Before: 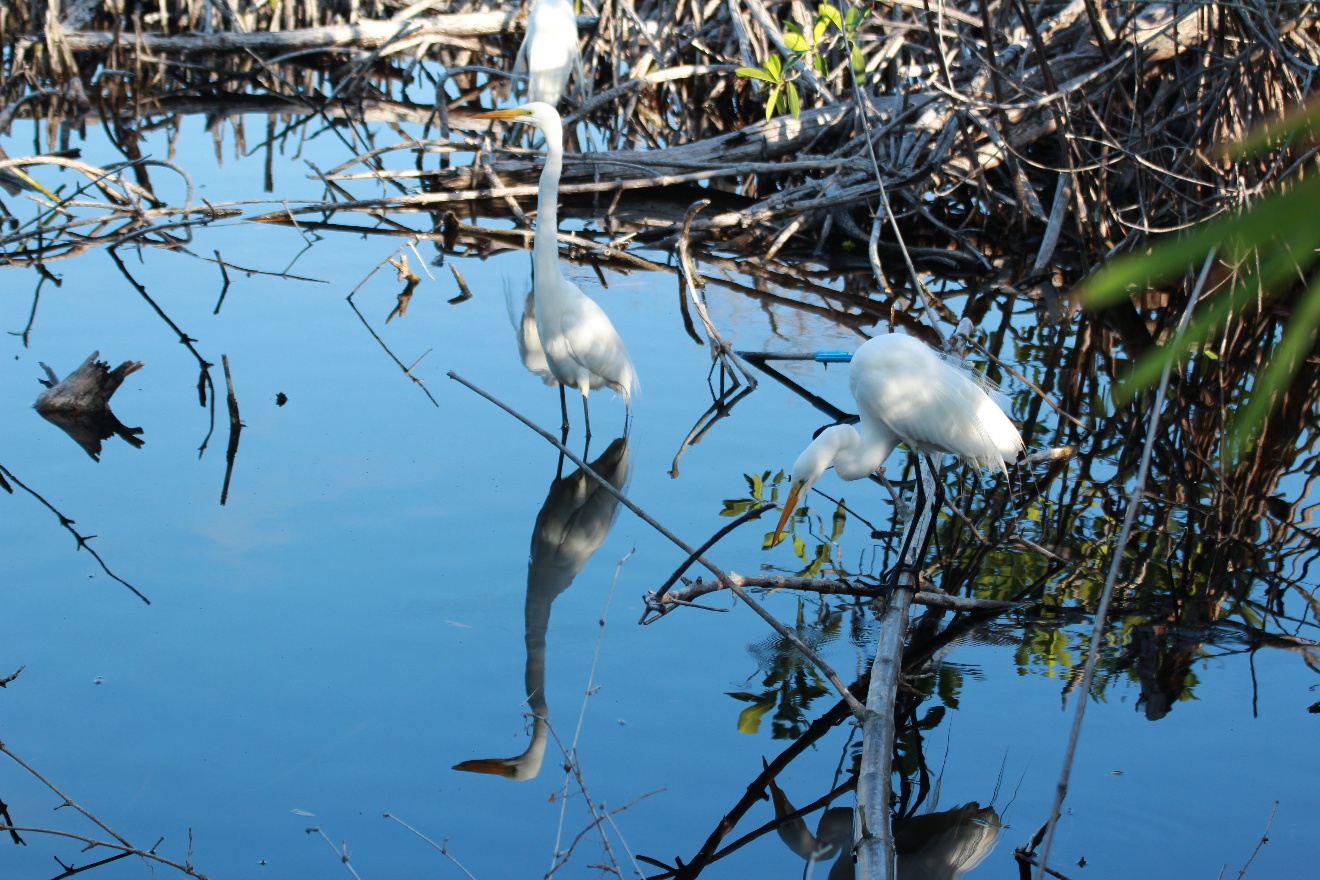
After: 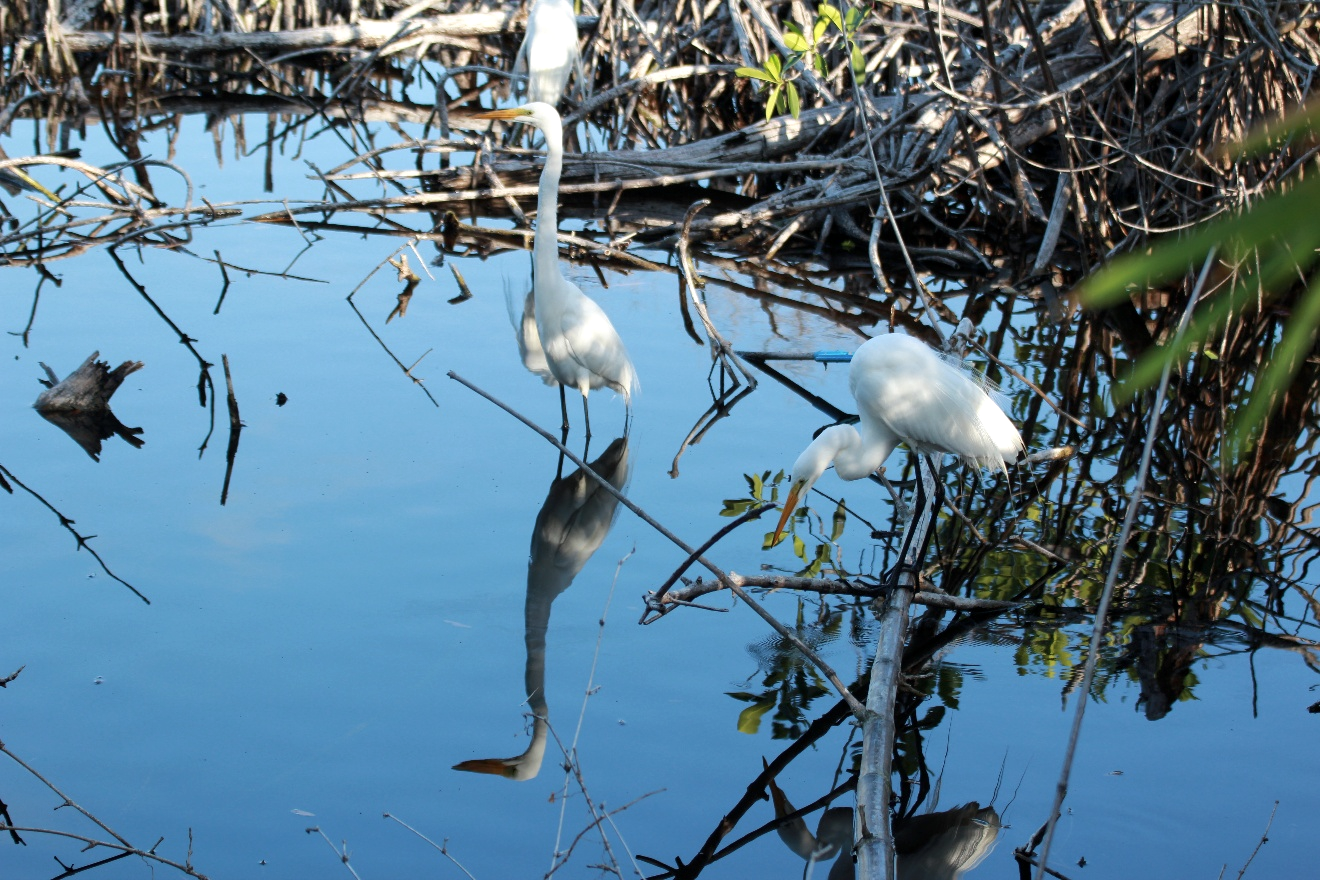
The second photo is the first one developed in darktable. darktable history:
color zones: curves: ch0 [(0, 0.613) (0.01, 0.613) (0.245, 0.448) (0.498, 0.529) (0.642, 0.665) (0.879, 0.777) (0.99, 0.613)]; ch1 [(0, 0) (0.143, 0) (0.286, 0) (0.429, 0) (0.571, 0) (0.714, 0) (0.857, 0)], mix -93.41%
local contrast: highlights 100%, shadows 100%, detail 120%, midtone range 0.2
tone curve: preserve colors none
